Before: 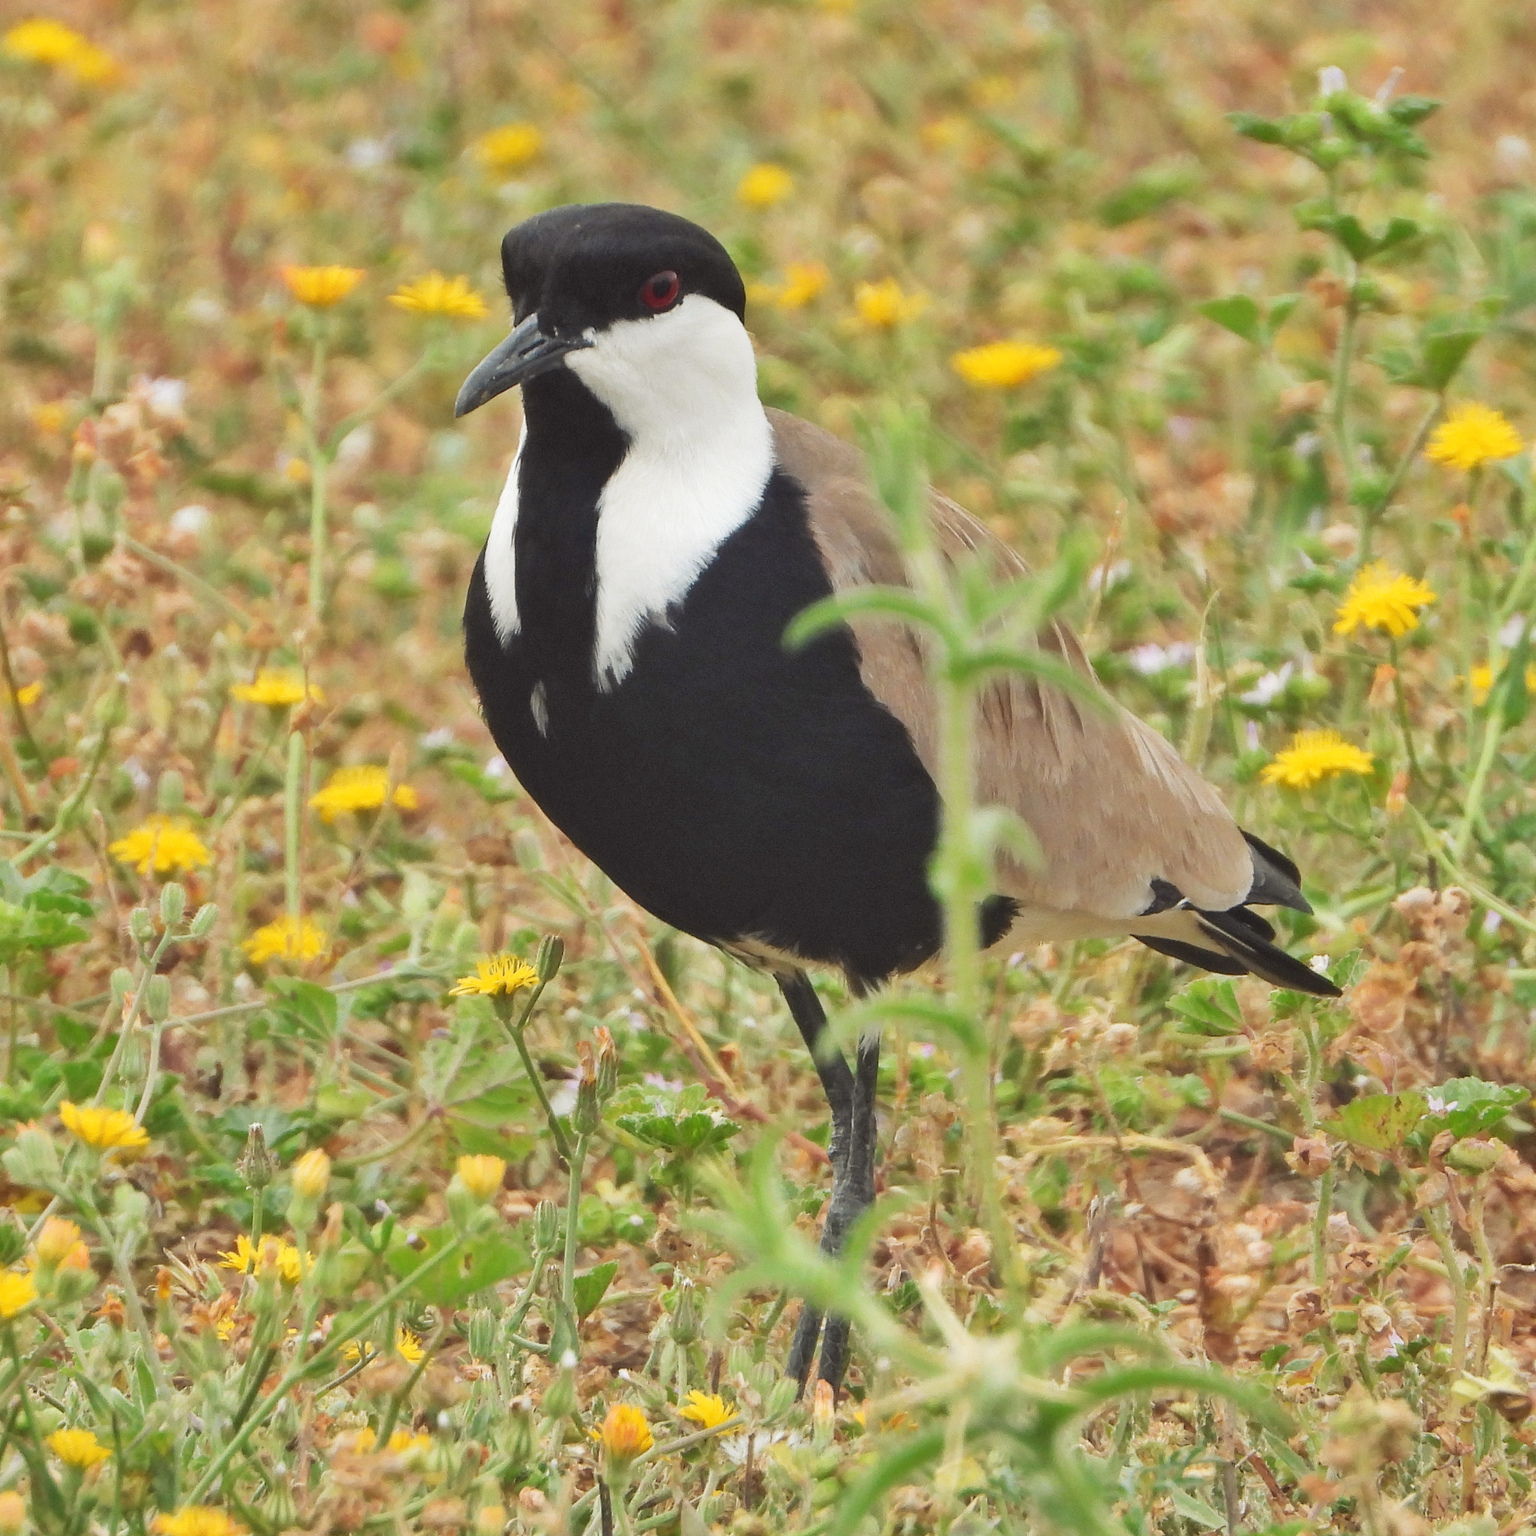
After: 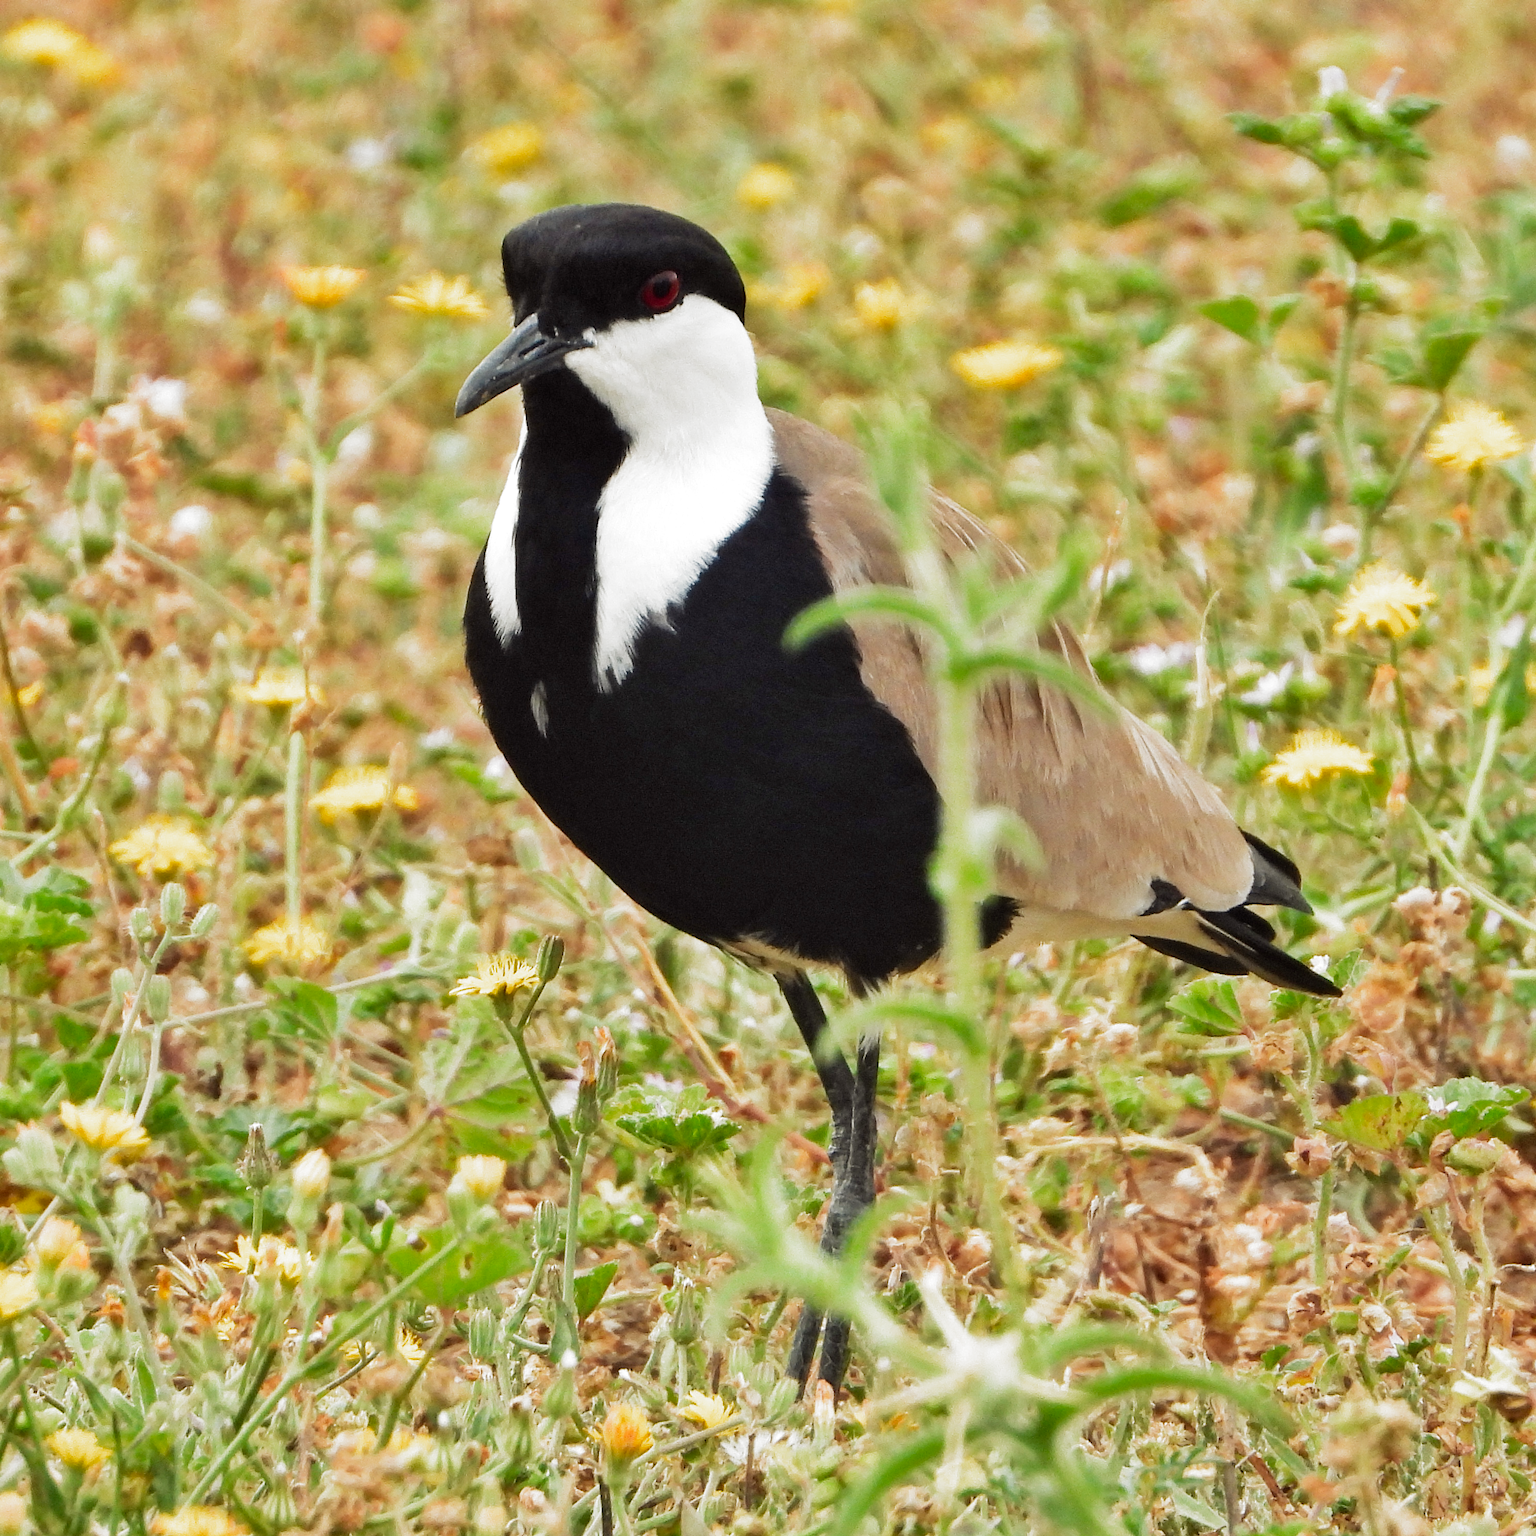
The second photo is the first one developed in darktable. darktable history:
filmic rgb: black relative exposure -8.2 EV, white relative exposure 2.2 EV, threshold 3 EV, hardness 7.11, latitude 75%, contrast 1.325, highlights saturation mix -2%, shadows ↔ highlights balance 30%, preserve chrominance no, color science v5 (2021), contrast in shadows safe, contrast in highlights safe, enable highlight reconstruction true
levels: mode automatic
